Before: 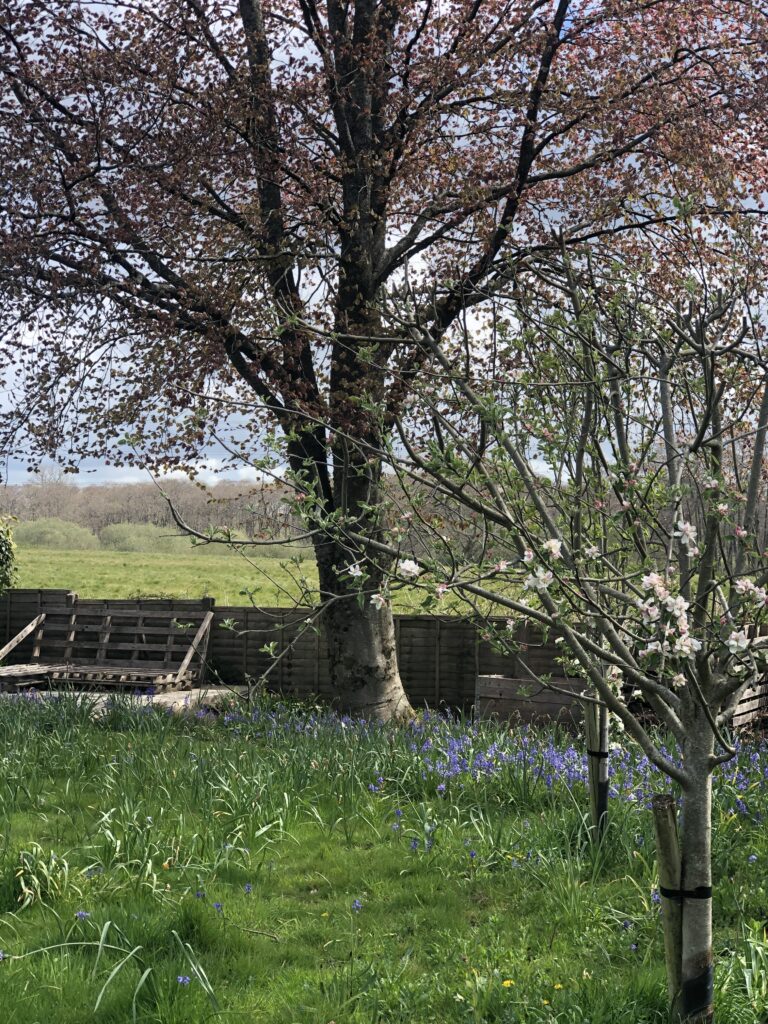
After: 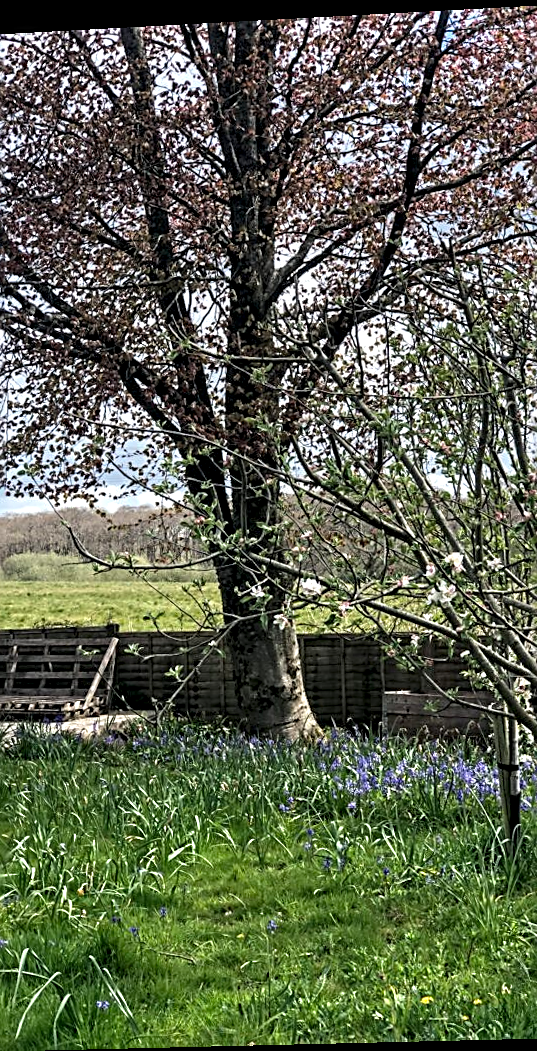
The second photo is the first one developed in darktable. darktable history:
crop and rotate: left 14.292%, right 19.041%
local contrast: detail 135%, midtone range 0.75
vibrance: on, module defaults
rotate and perspective: rotation -2.22°, lens shift (horizontal) -0.022, automatic cropping off
sharpen: on, module defaults
contrast equalizer: y [[0.5, 0.501, 0.525, 0.597, 0.58, 0.514], [0.5 ×6], [0.5 ×6], [0 ×6], [0 ×6]]
